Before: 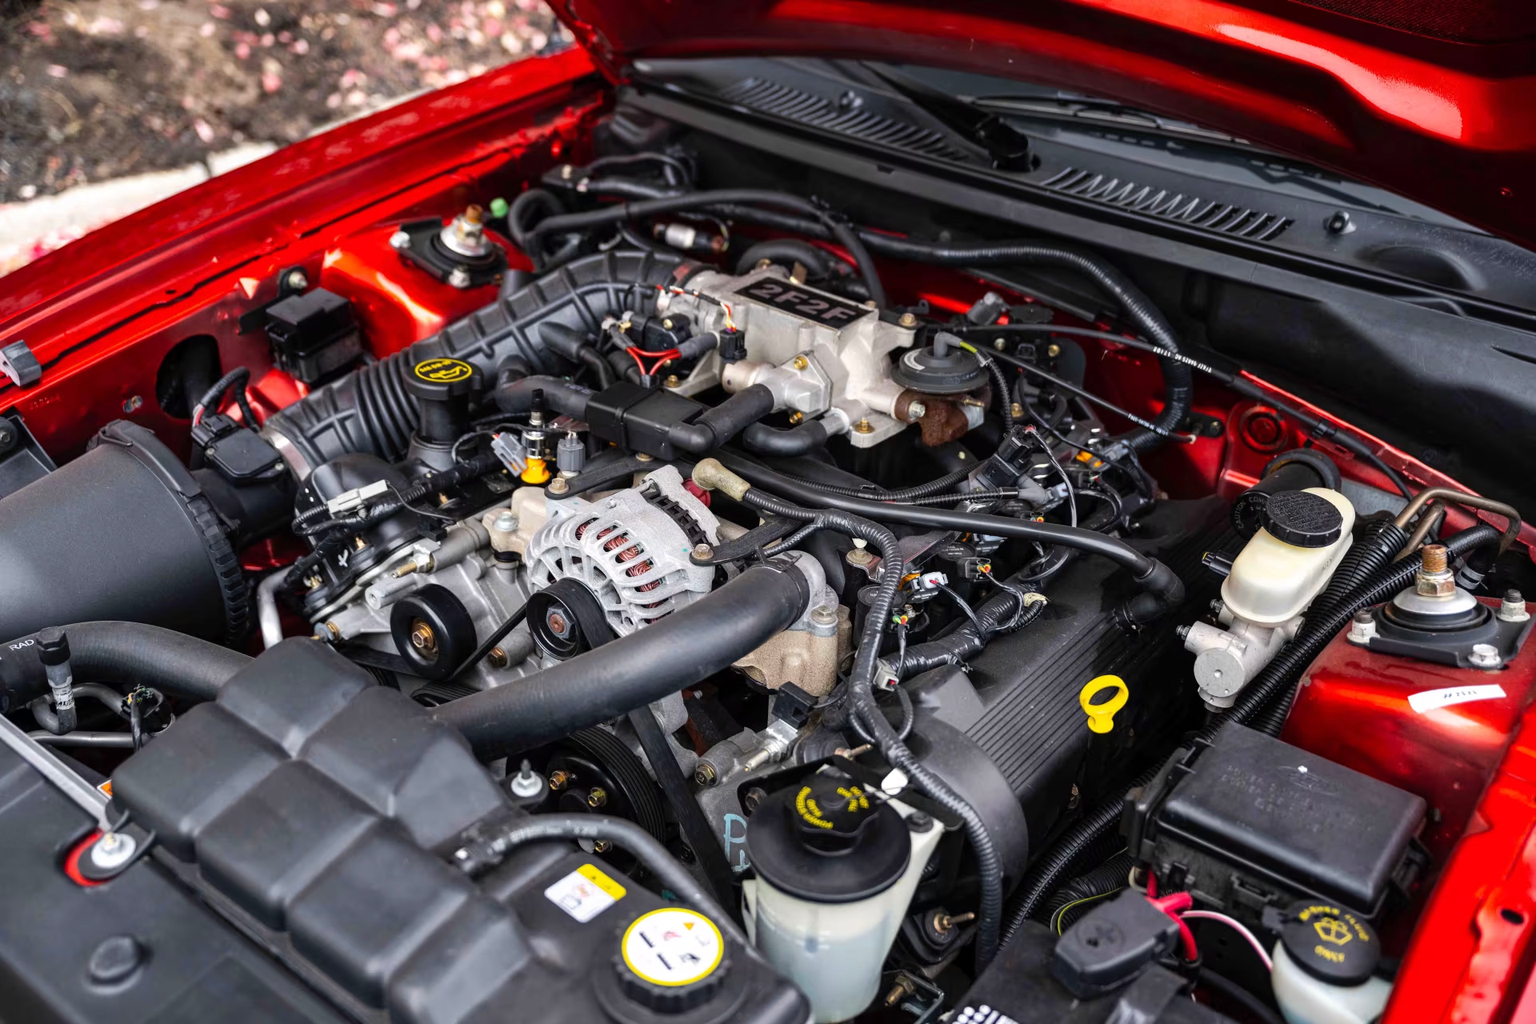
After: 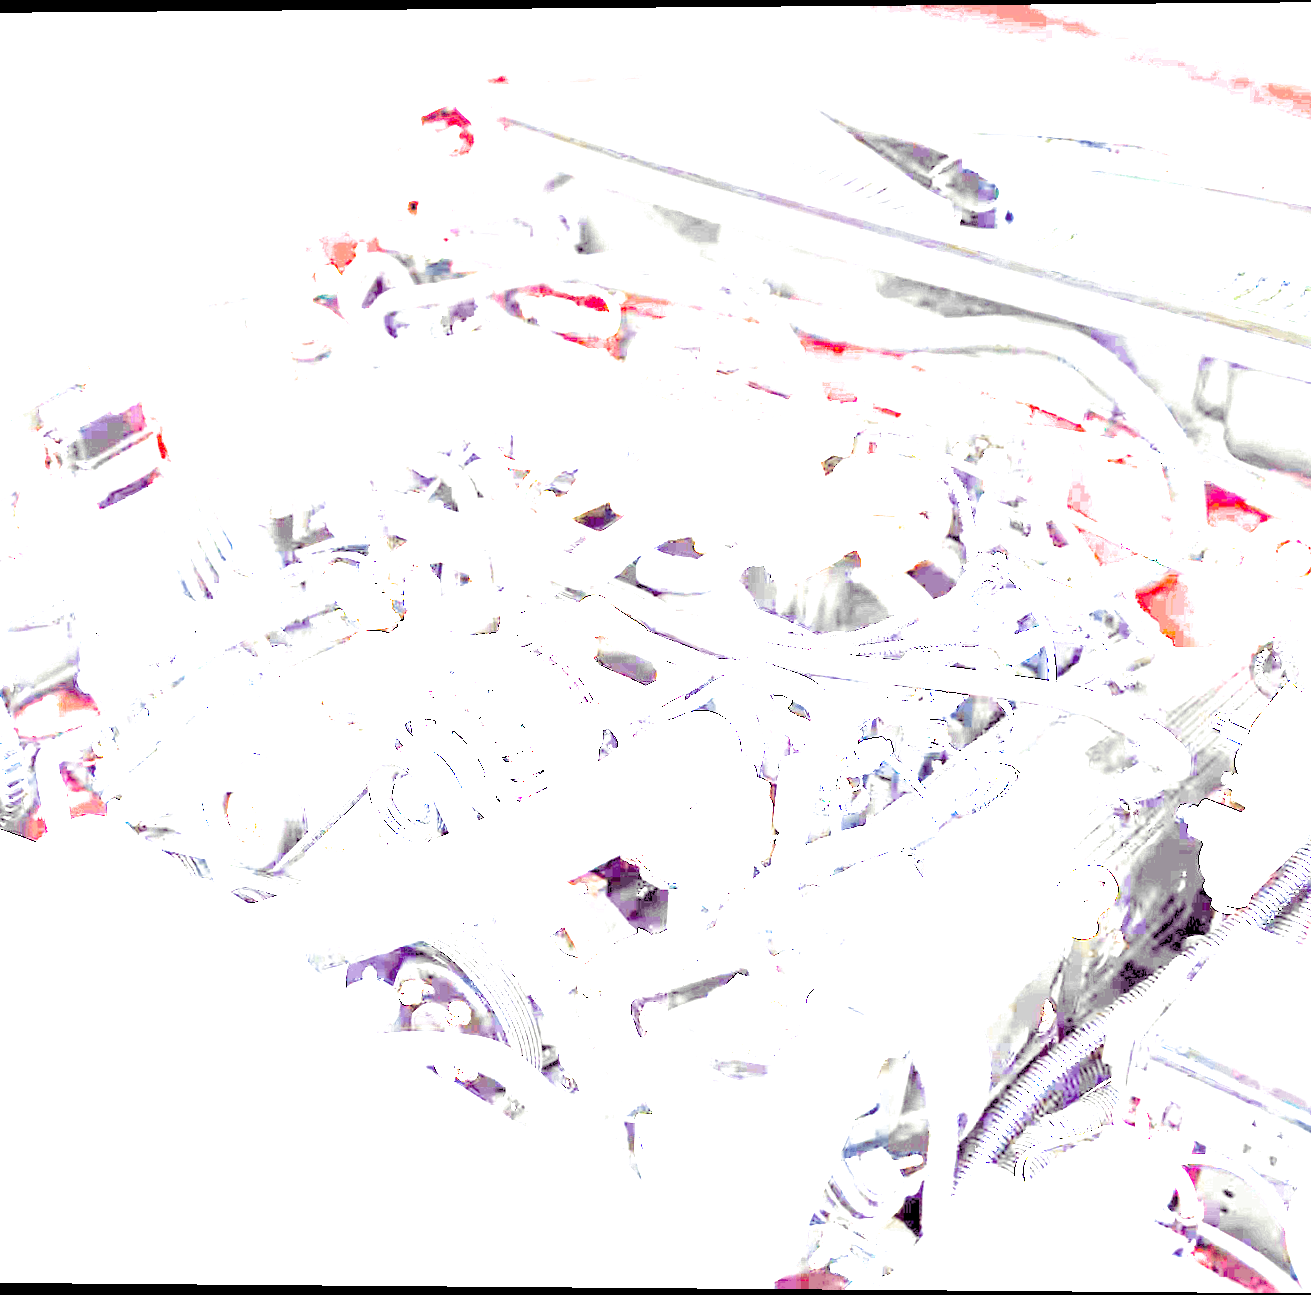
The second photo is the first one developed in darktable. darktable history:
exposure: exposure 8 EV, compensate highlight preservation false
crop and rotate: left 15.446%, right 17.836%
rotate and perspective: lens shift (vertical) 0.048, lens shift (horizontal) -0.024, automatic cropping off
split-toning: shadows › hue 277.2°, shadows › saturation 0.74
